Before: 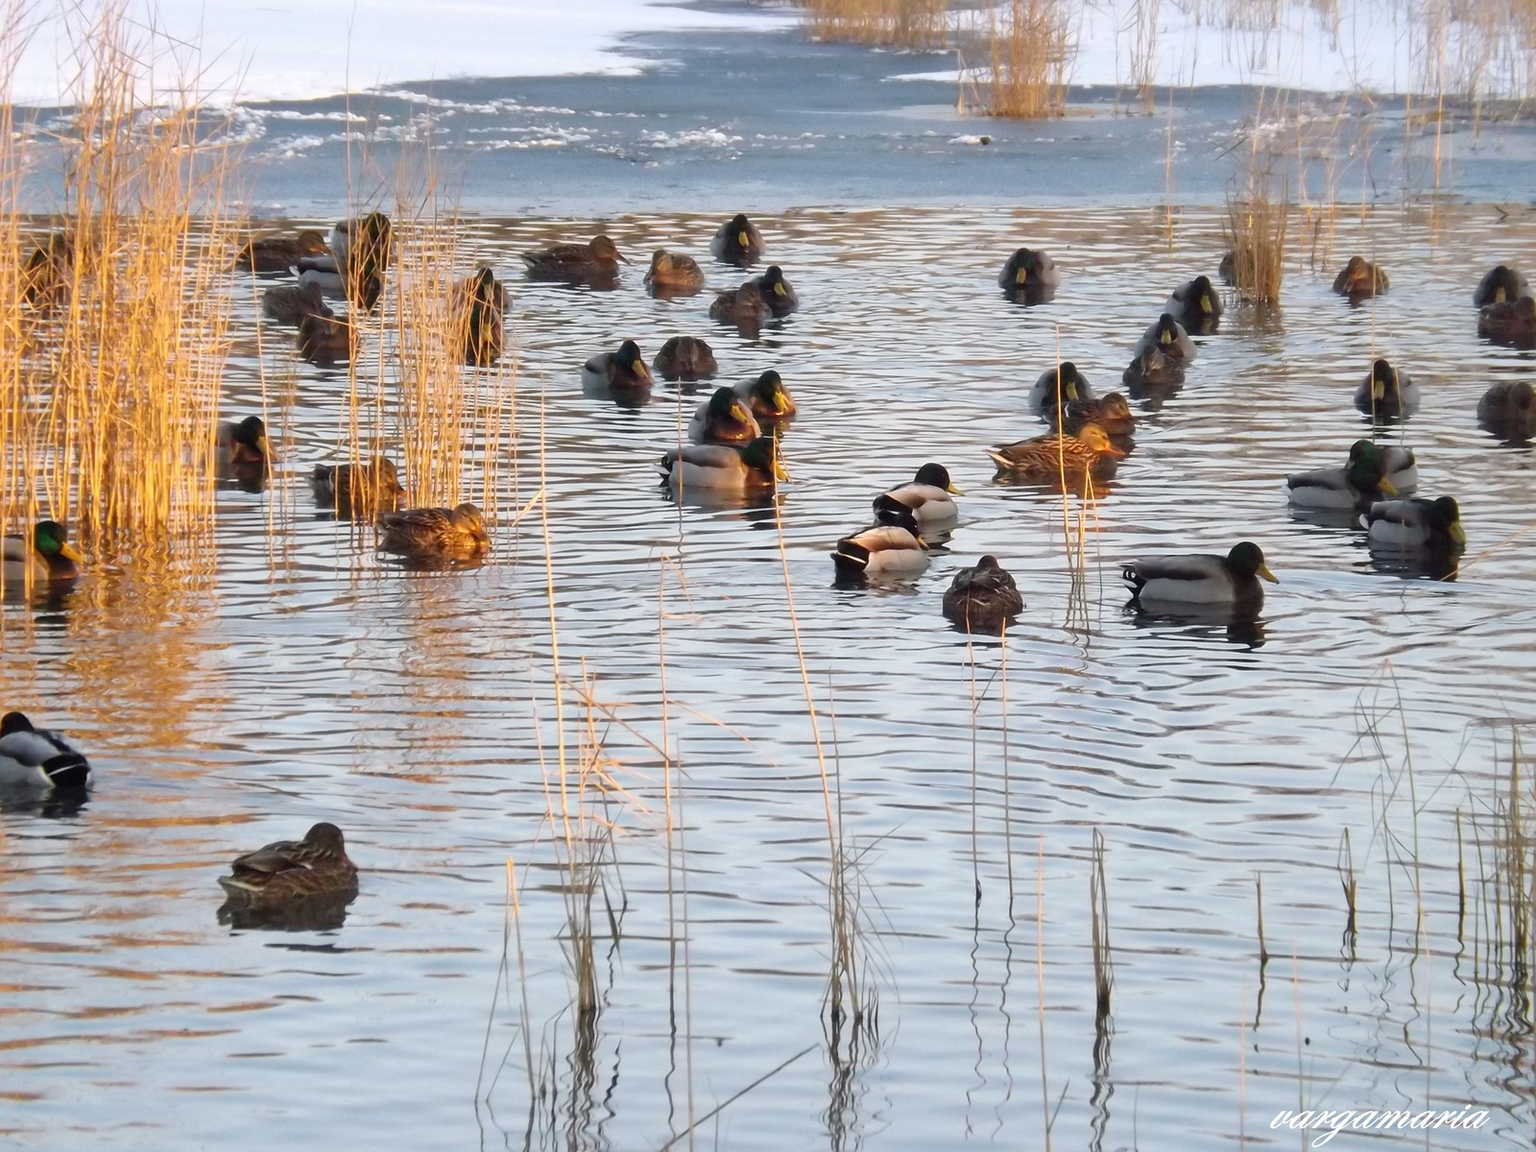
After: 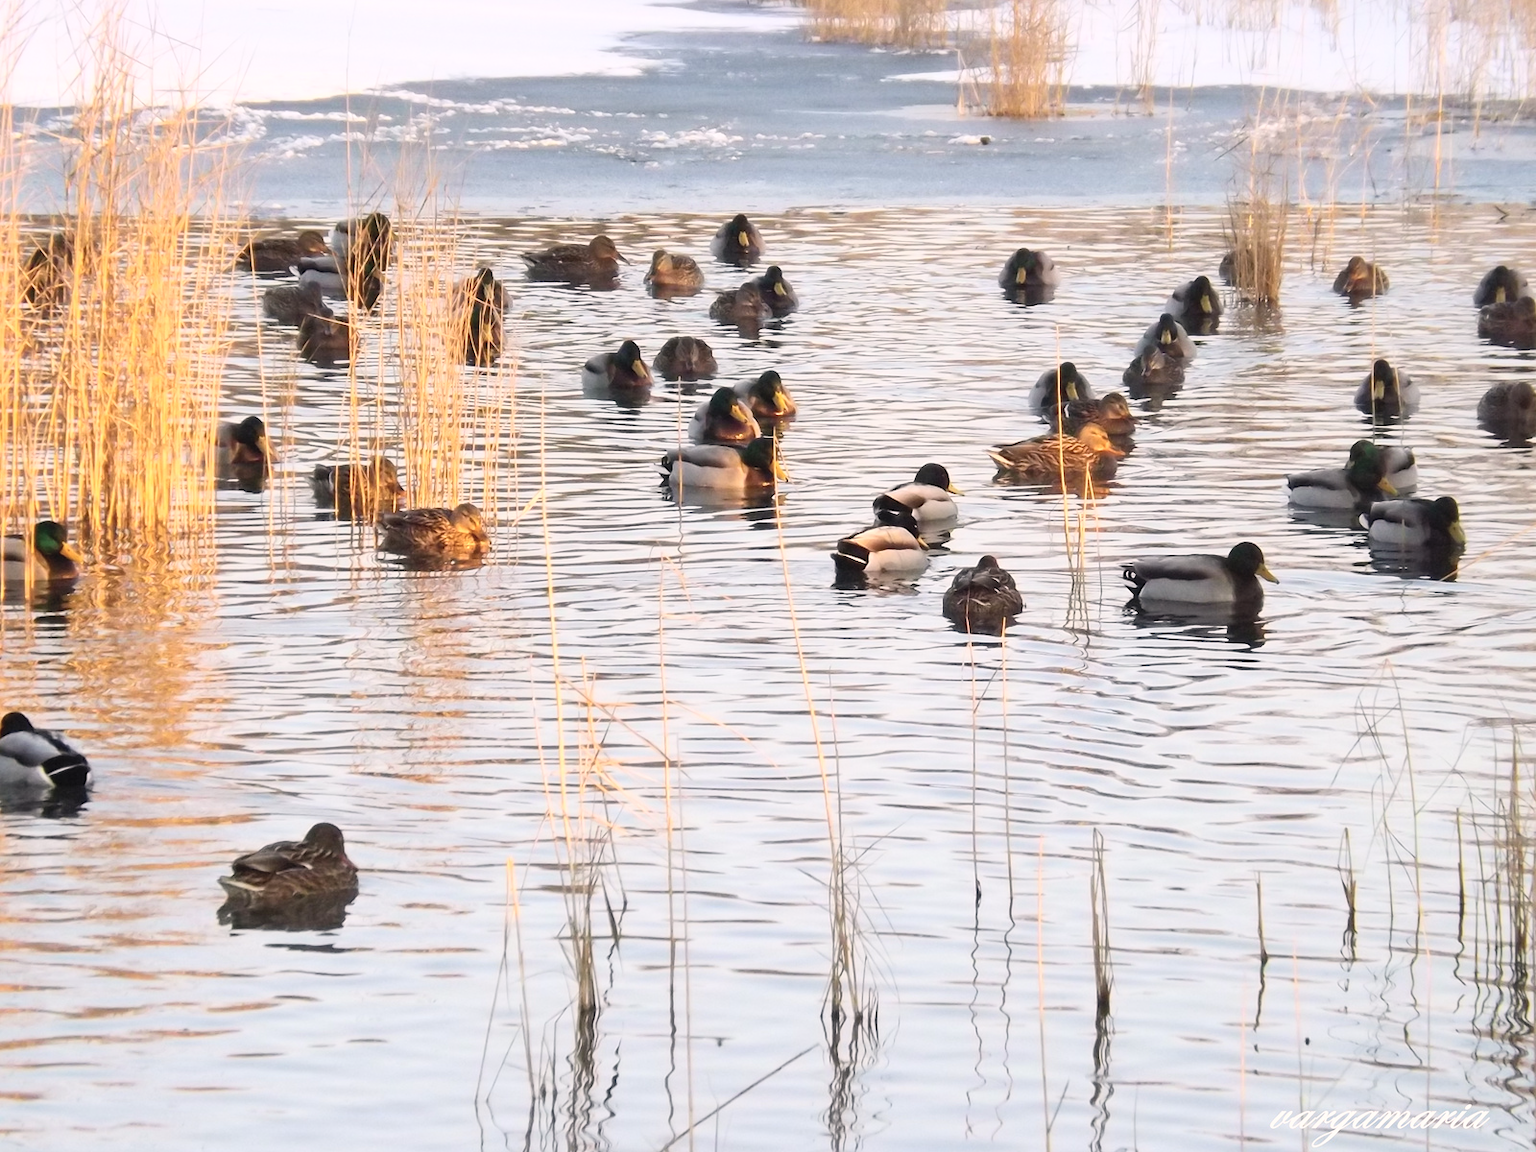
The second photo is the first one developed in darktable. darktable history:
contrast brightness saturation: contrast 0.239, brightness 0.252, saturation 0.387
color correction: highlights a* 5.5, highlights b* 5.17, saturation 0.658
